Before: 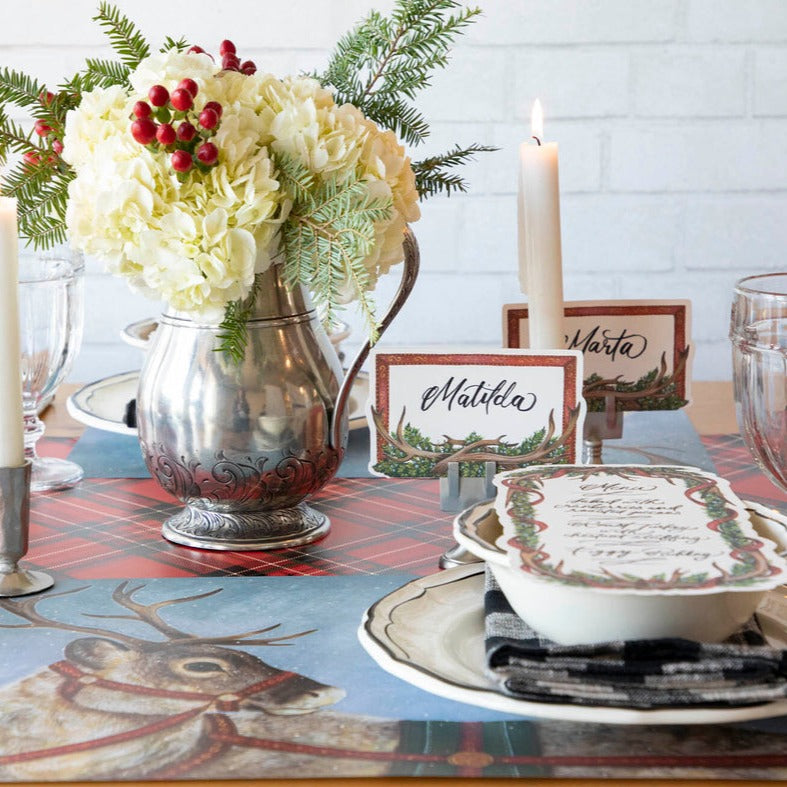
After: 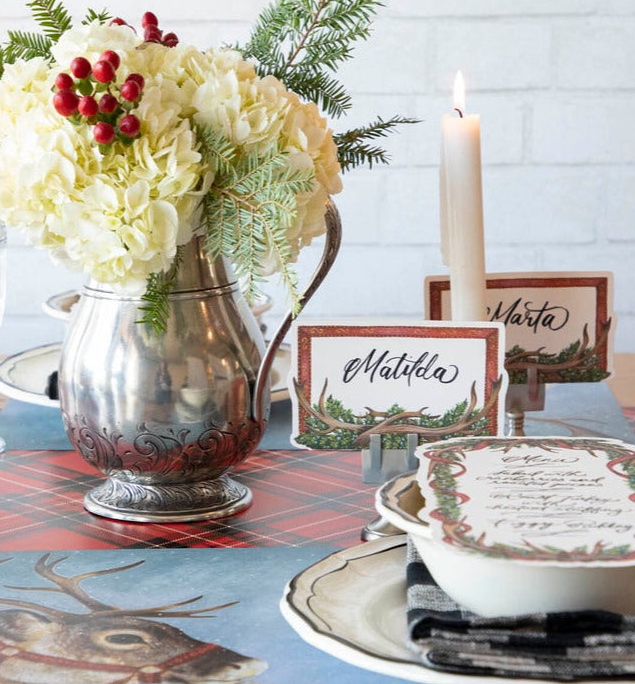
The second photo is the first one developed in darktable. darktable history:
crop: left 9.964%, top 3.607%, right 9.237%, bottom 9.453%
